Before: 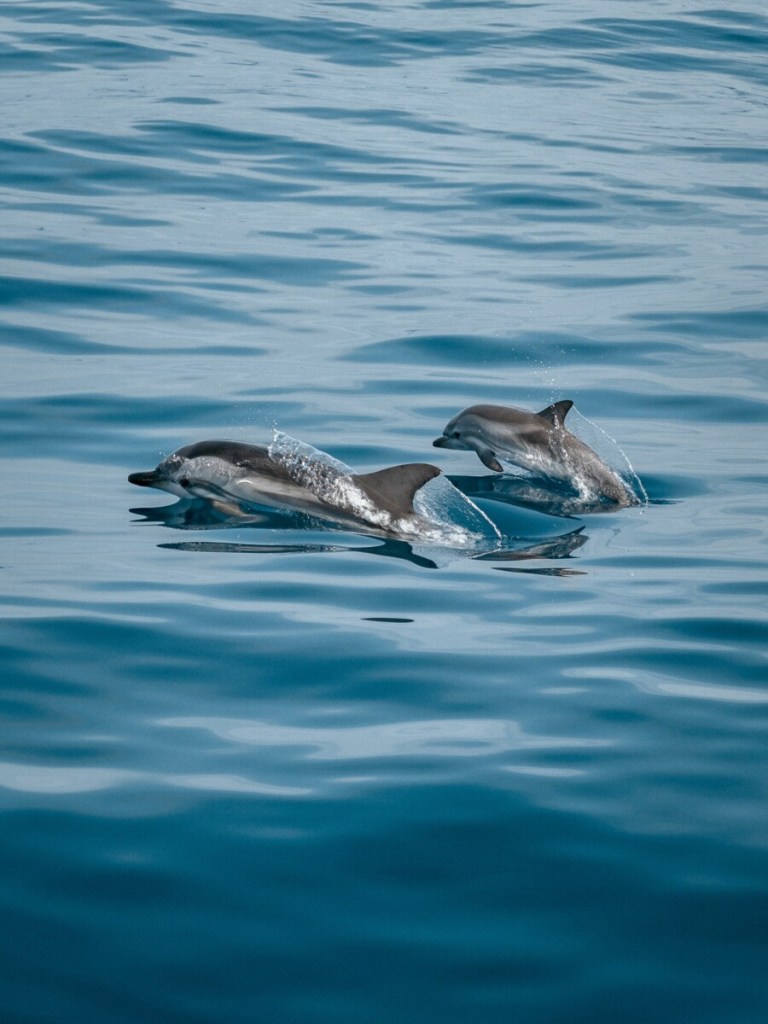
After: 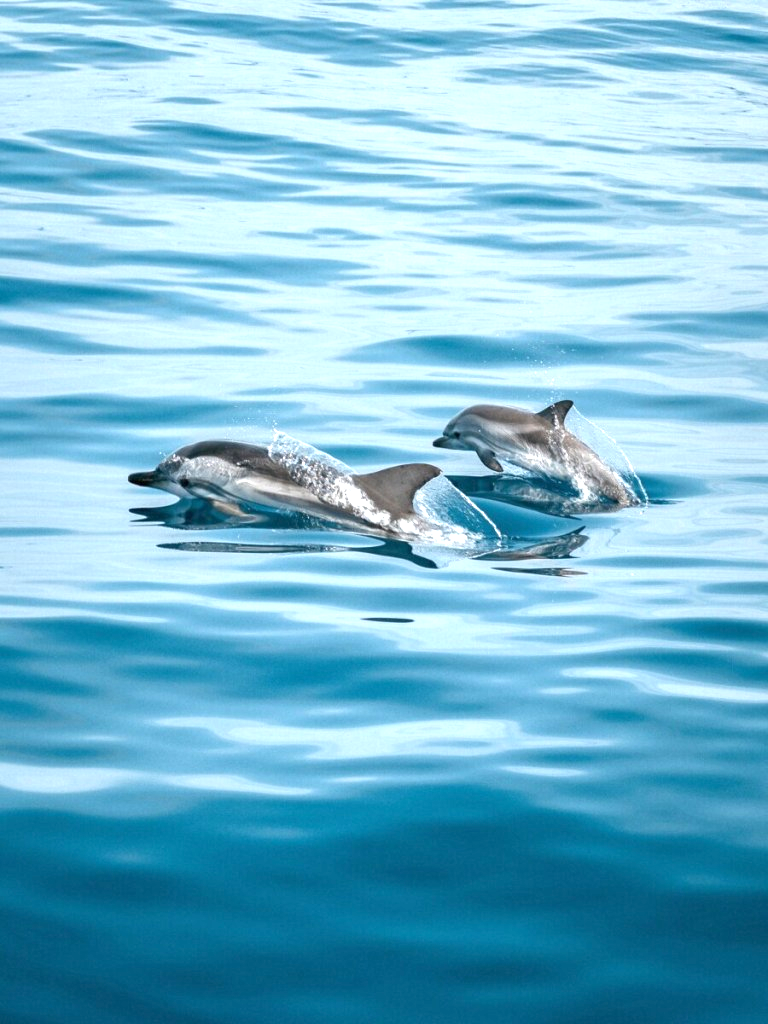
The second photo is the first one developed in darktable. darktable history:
exposure: exposure 1.16 EV, compensate exposure bias true, compensate highlight preservation false
